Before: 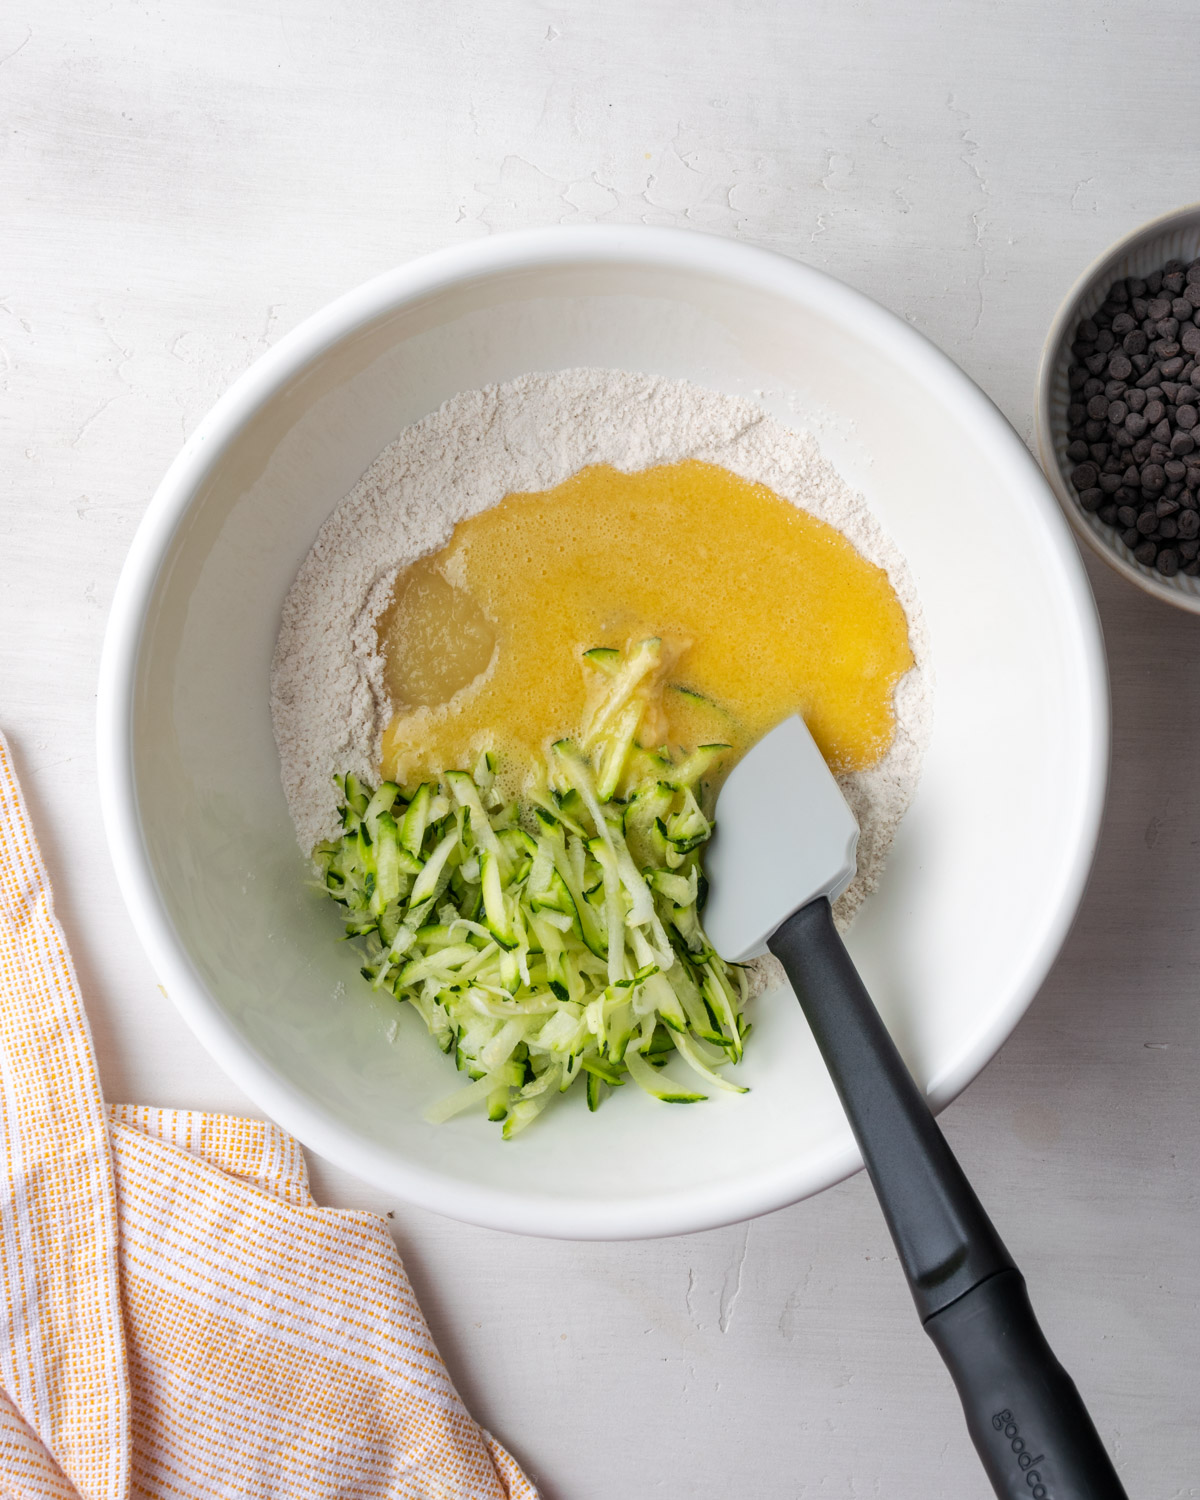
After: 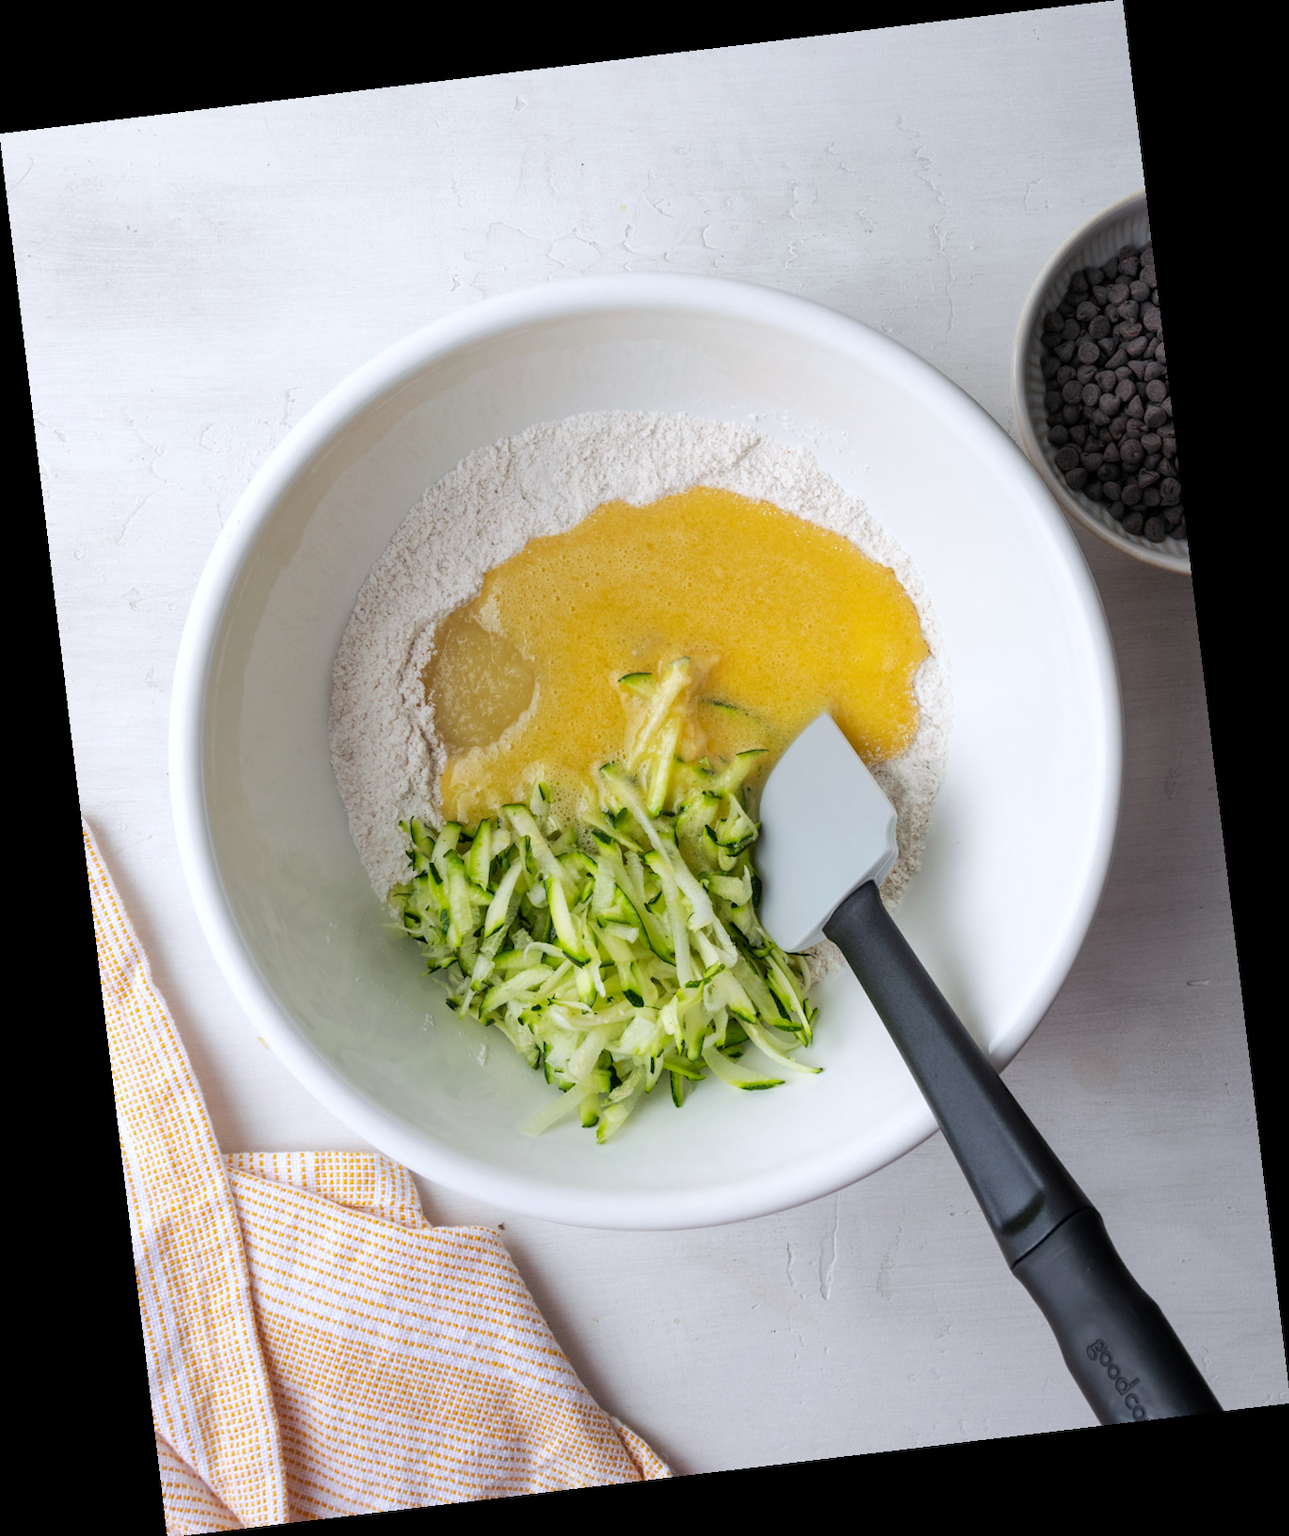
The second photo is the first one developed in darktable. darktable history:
rotate and perspective: rotation -6.83°, automatic cropping off
white balance: red 0.98, blue 1.034
